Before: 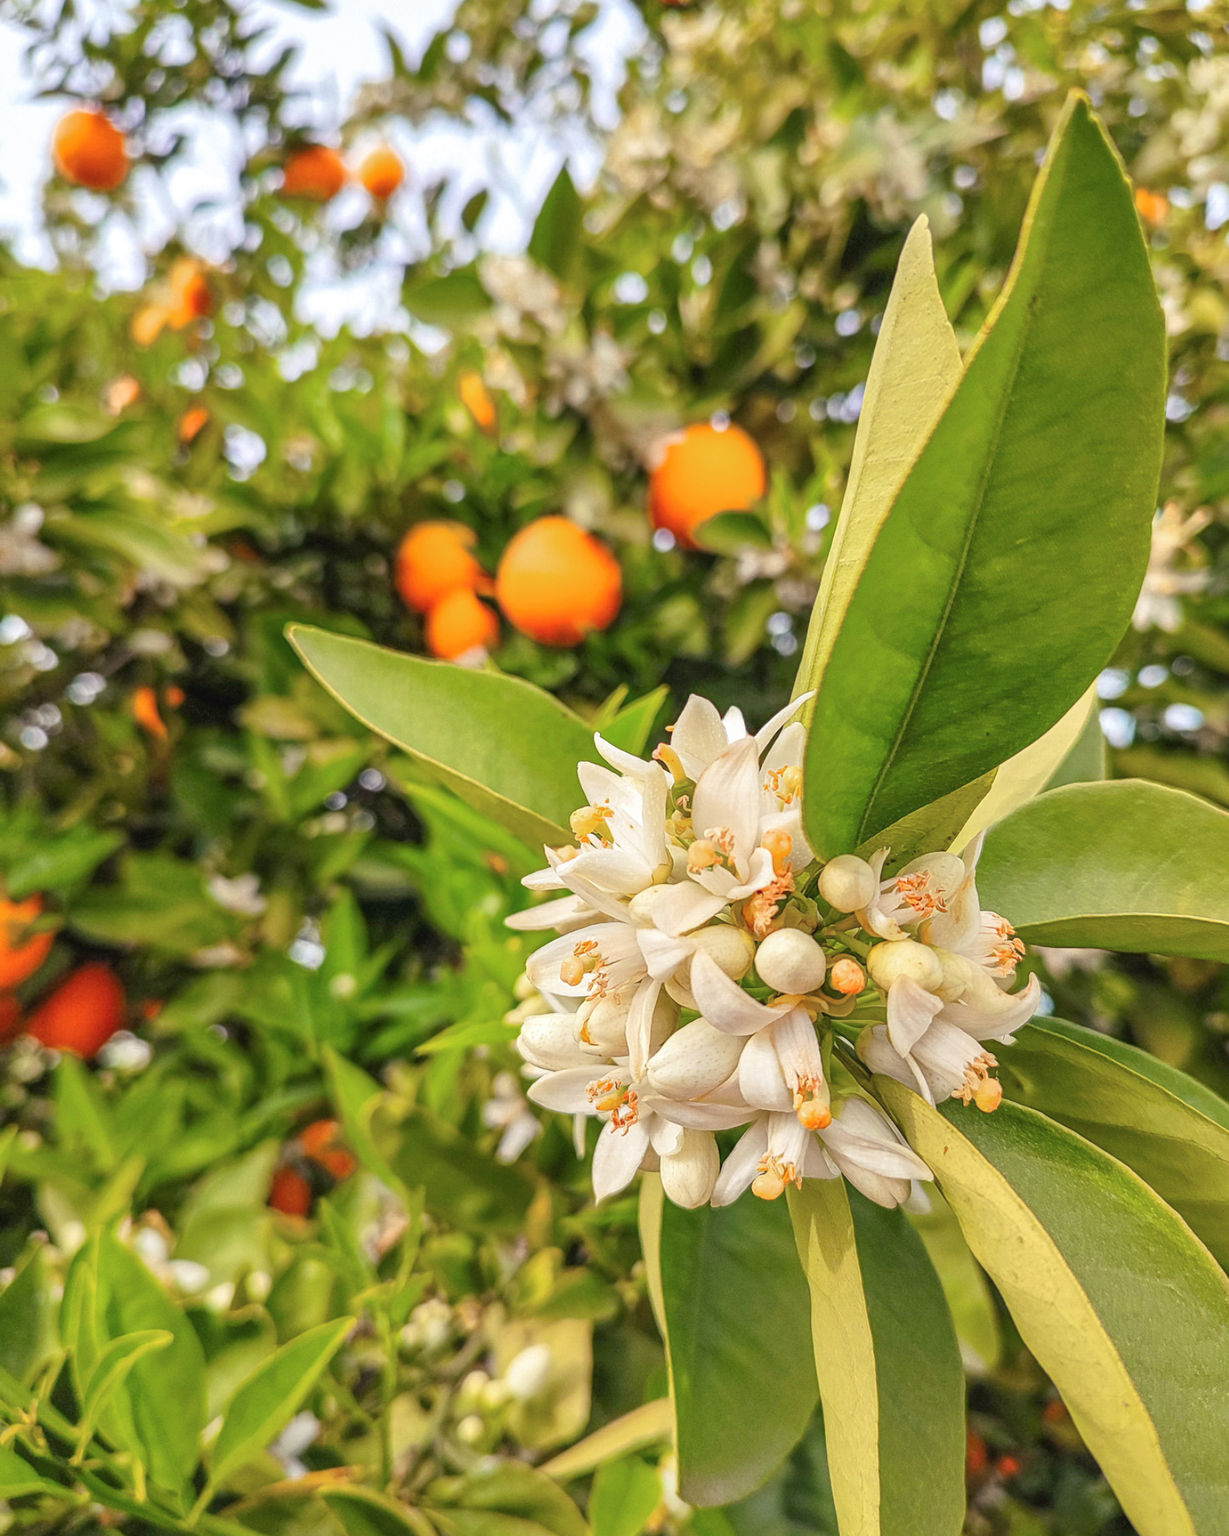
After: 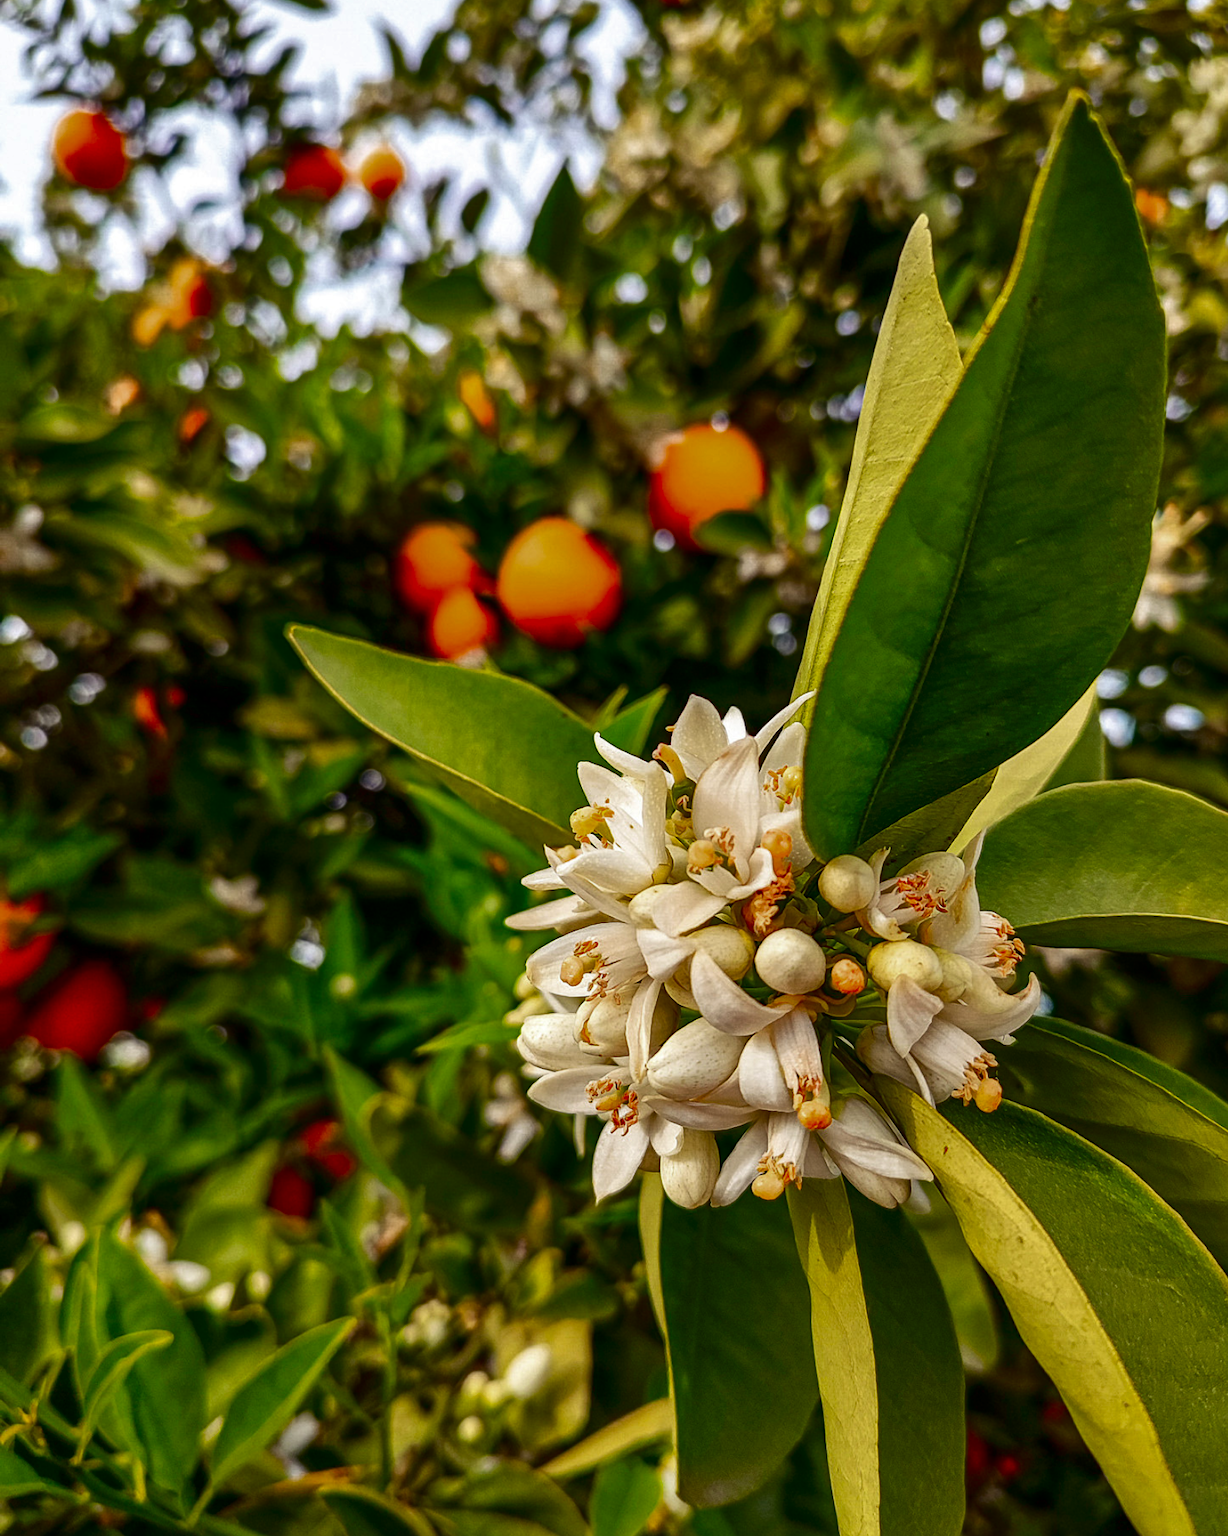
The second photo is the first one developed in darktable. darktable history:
contrast brightness saturation: contrast 0.093, brightness -0.597, saturation 0.175
